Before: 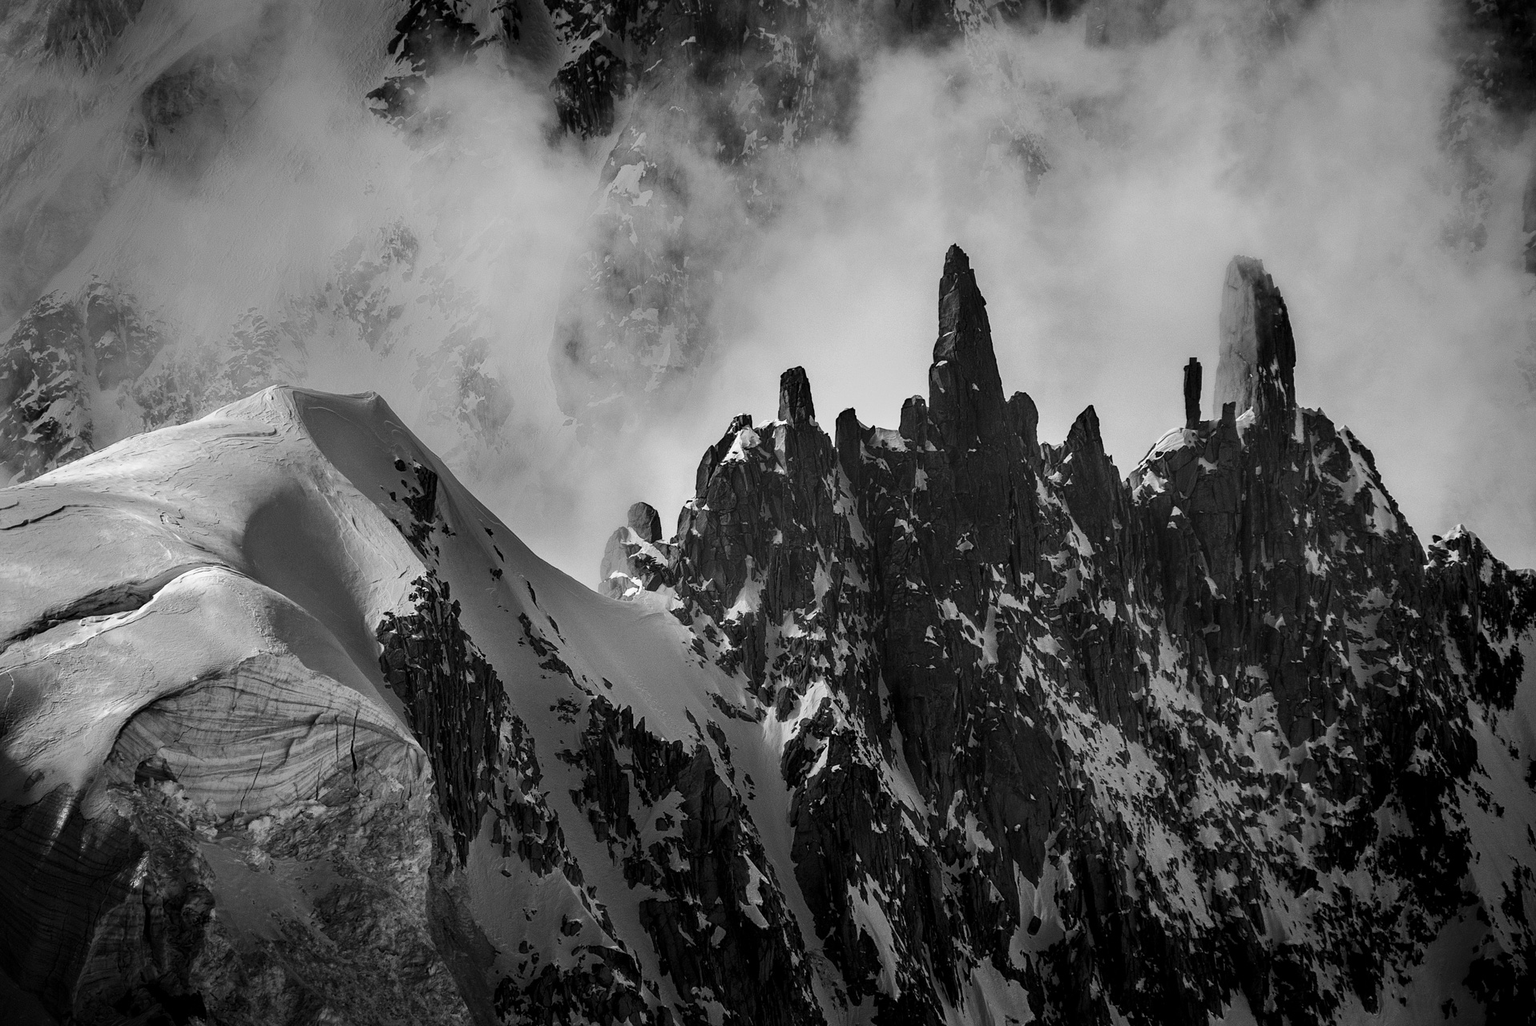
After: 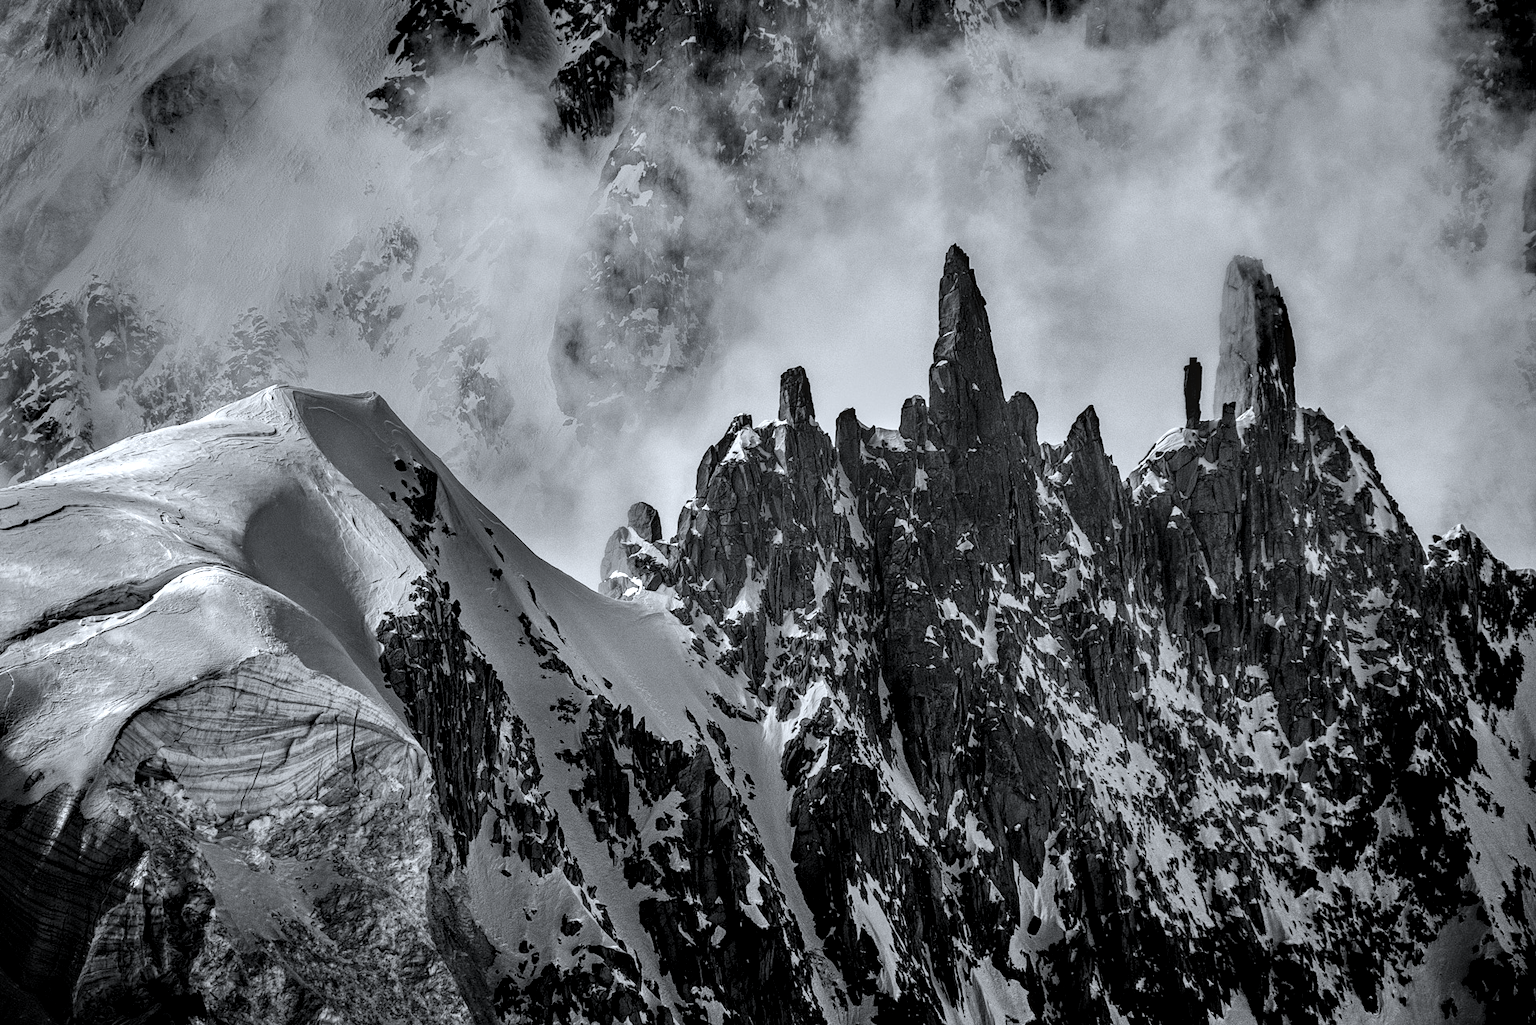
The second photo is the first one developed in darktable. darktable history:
tone equalizer: -8 EV 1 EV, -7 EV 1 EV, -6 EV 1 EV, -5 EV 1 EV, -4 EV 1 EV, -3 EV 0.75 EV, -2 EV 0.5 EV, -1 EV 0.25 EV
shadows and highlights: shadows 40, highlights -54, highlights color adjustment 46%, low approximation 0.01, soften with gaussian
local contrast: highlights 61%, detail 143%, midtone range 0.428
haze removal: compatibility mode true, adaptive false
white balance: red 0.976, blue 1.04
